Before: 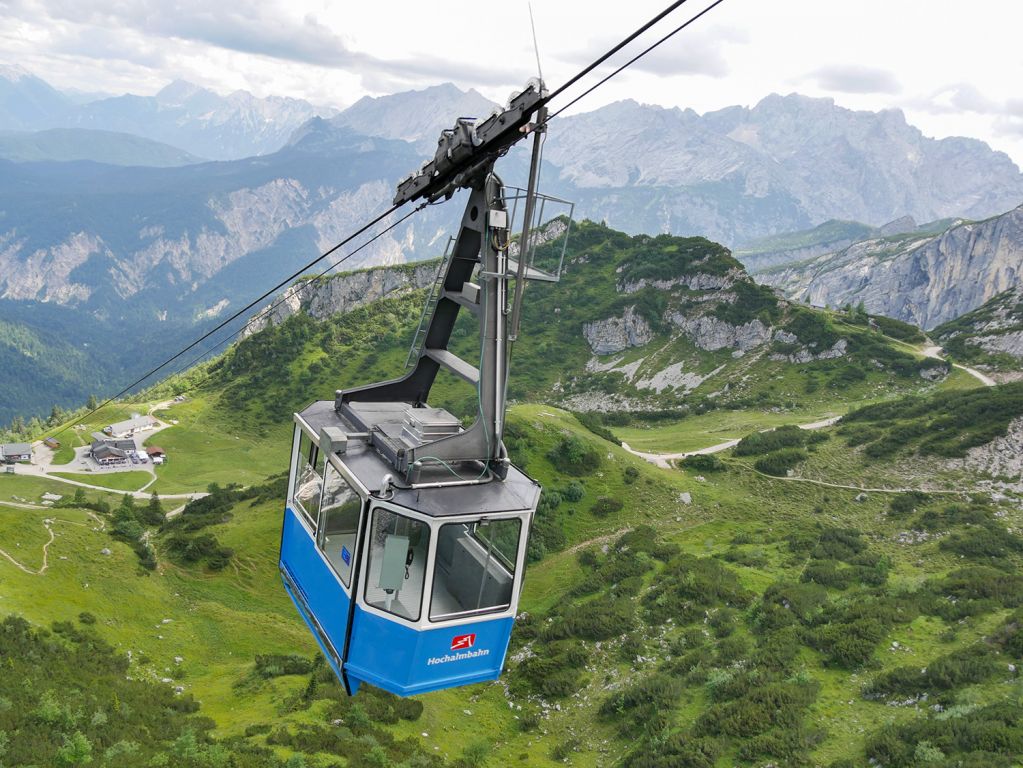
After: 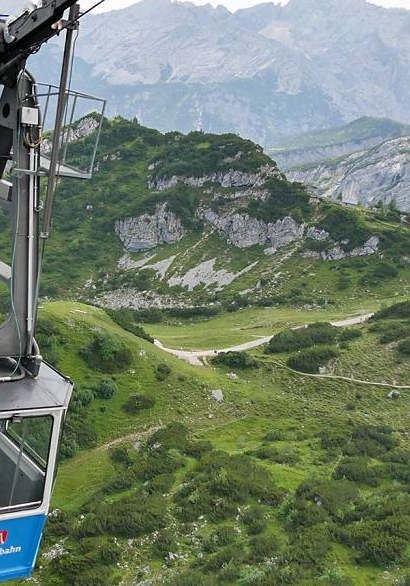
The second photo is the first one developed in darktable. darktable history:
crop: left 45.831%, top 13.532%, right 14.068%, bottom 10.106%
sharpen: radius 1.004, threshold 1.043
